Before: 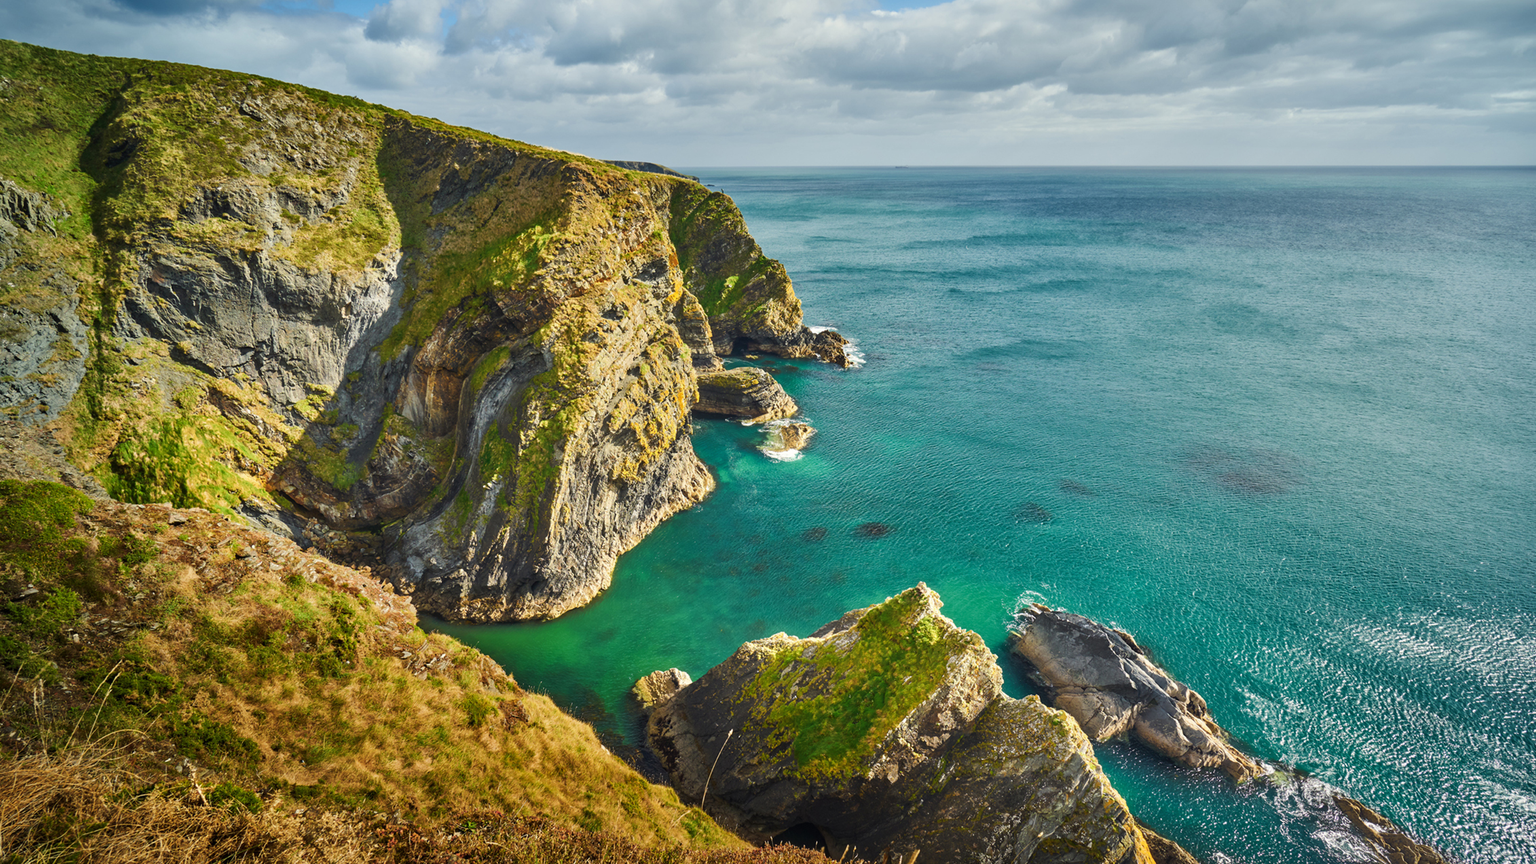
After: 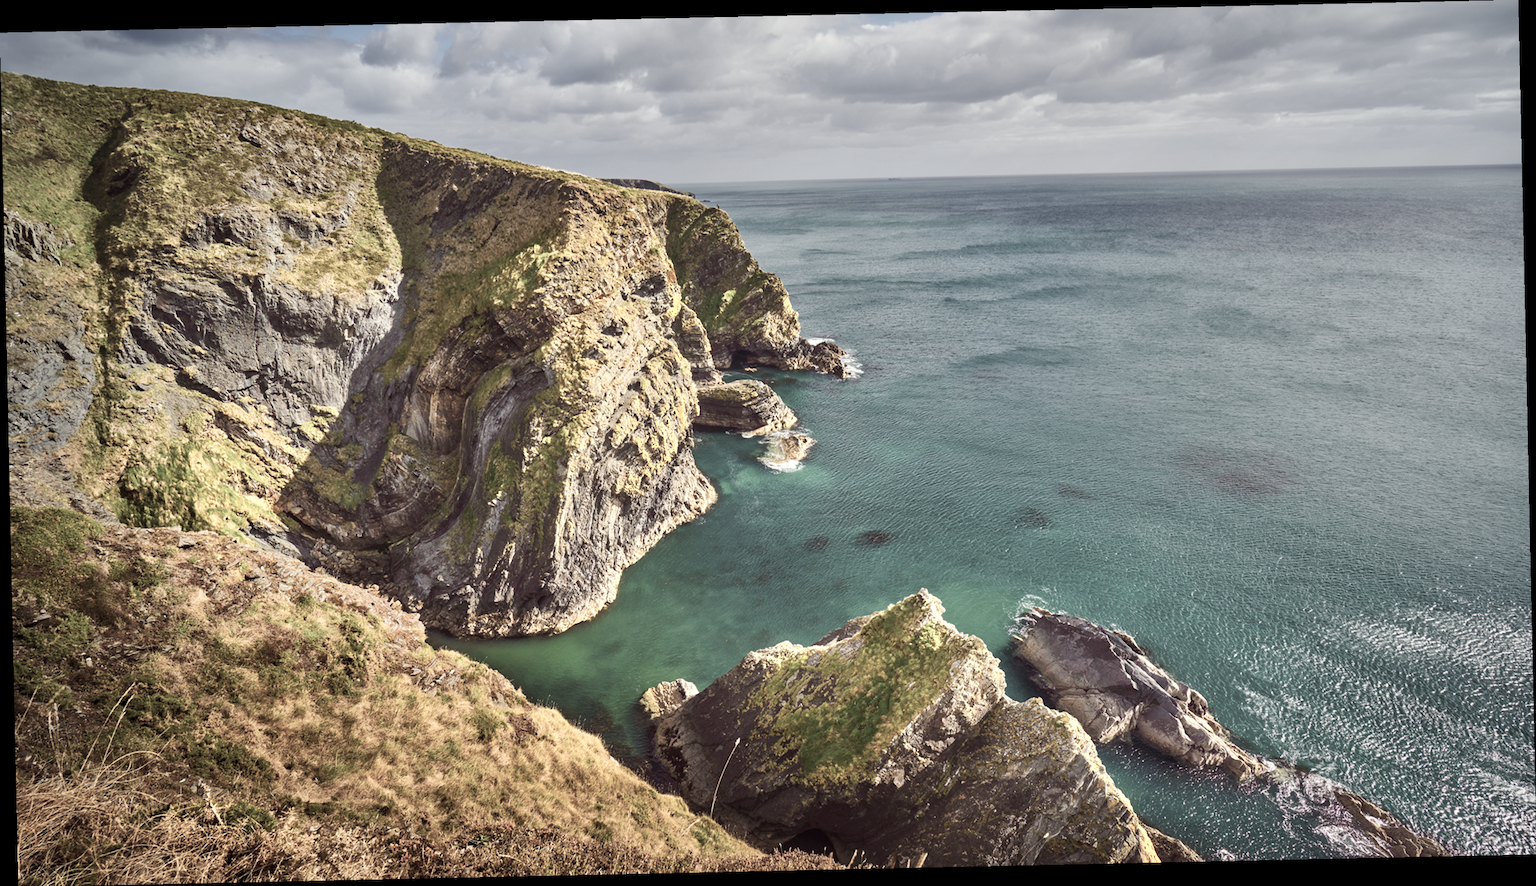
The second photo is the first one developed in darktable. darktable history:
color zones: curves: ch0 [(0, 0.6) (0.129, 0.585) (0.193, 0.596) (0.429, 0.5) (0.571, 0.5) (0.714, 0.5) (0.857, 0.5) (1, 0.6)]; ch1 [(0, 0.453) (0.112, 0.245) (0.213, 0.252) (0.429, 0.233) (0.571, 0.231) (0.683, 0.242) (0.857, 0.296) (1, 0.453)]
rotate and perspective: rotation -1.24°, automatic cropping off
rgb levels: mode RGB, independent channels, levels [[0, 0.474, 1], [0, 0.5, 1], [0, 0.5, 1]]
